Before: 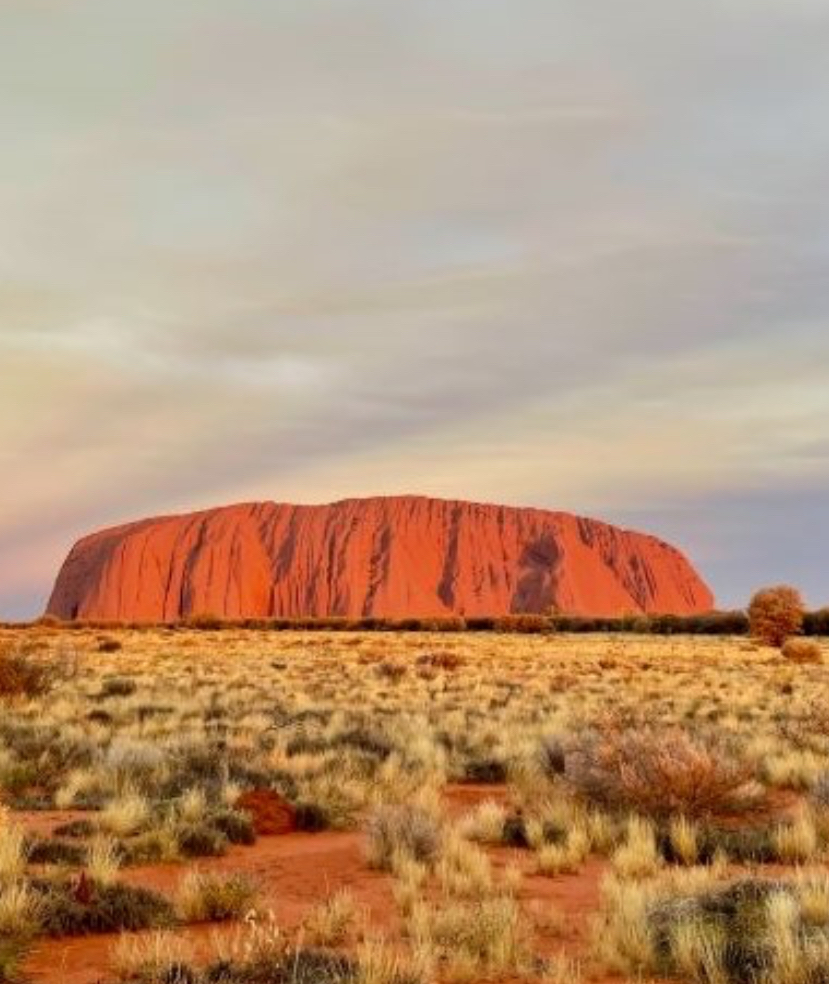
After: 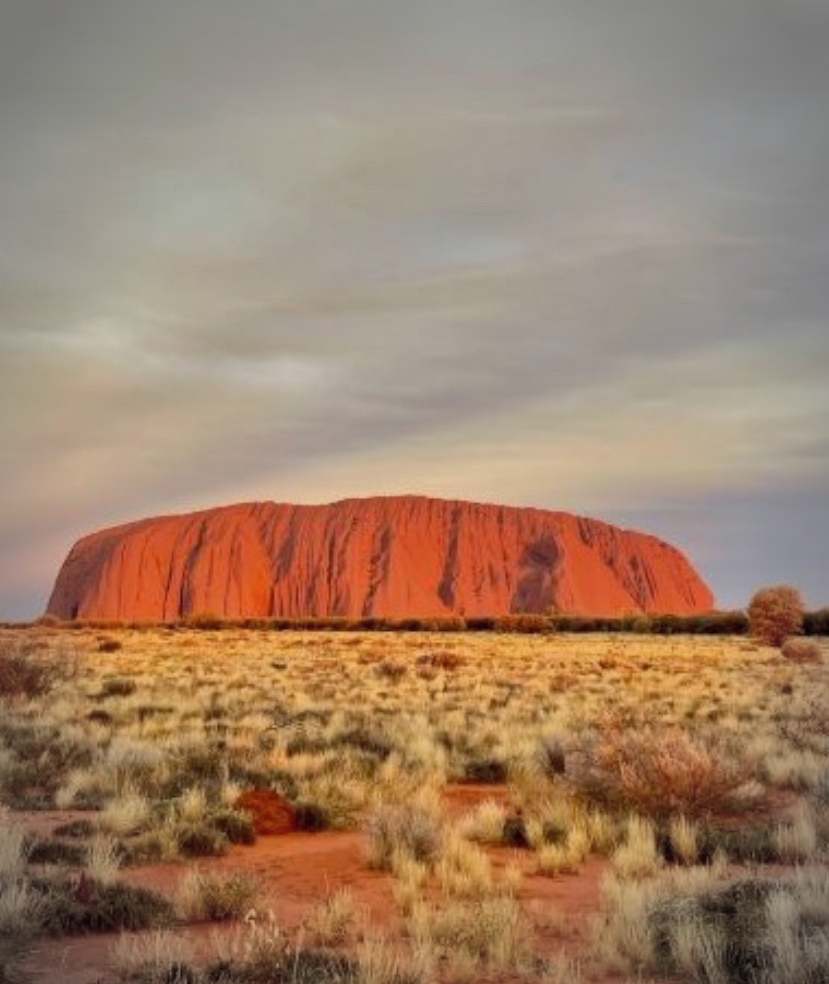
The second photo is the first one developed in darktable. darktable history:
vignetting: brightness -0.438, saturation -0.688, automatic ratio true
shadows and highlights: shadows 40.19, highlights -59.69, highlights color adjustment 0.64%
contrast brightness saturation: saturation -0.041
